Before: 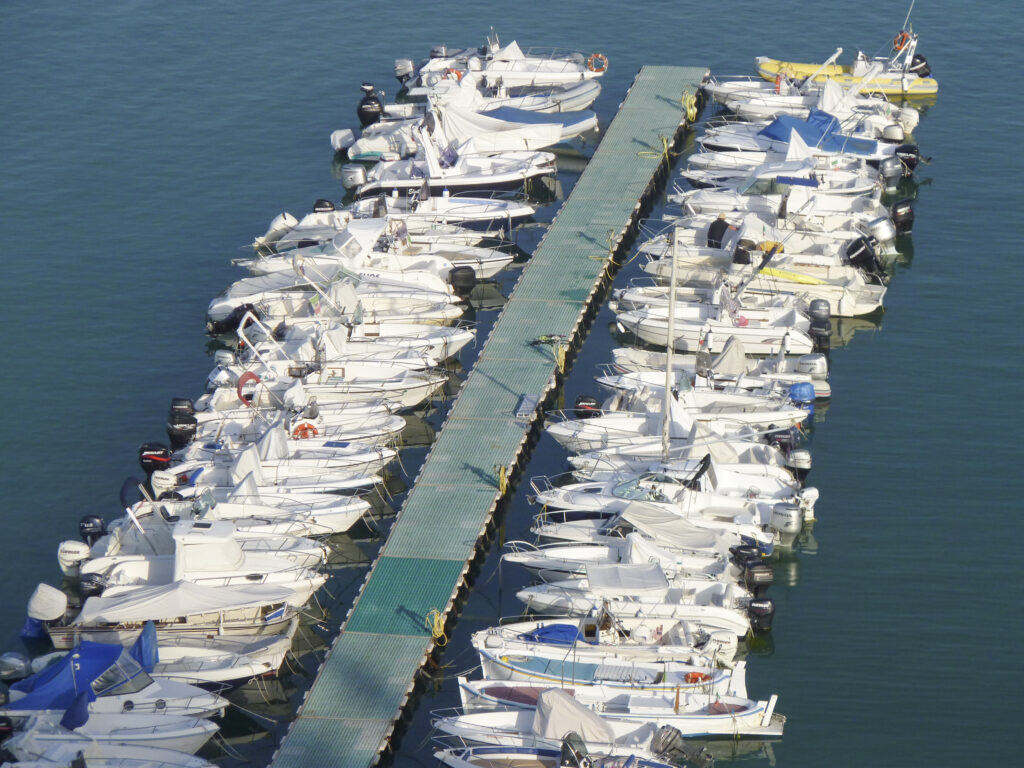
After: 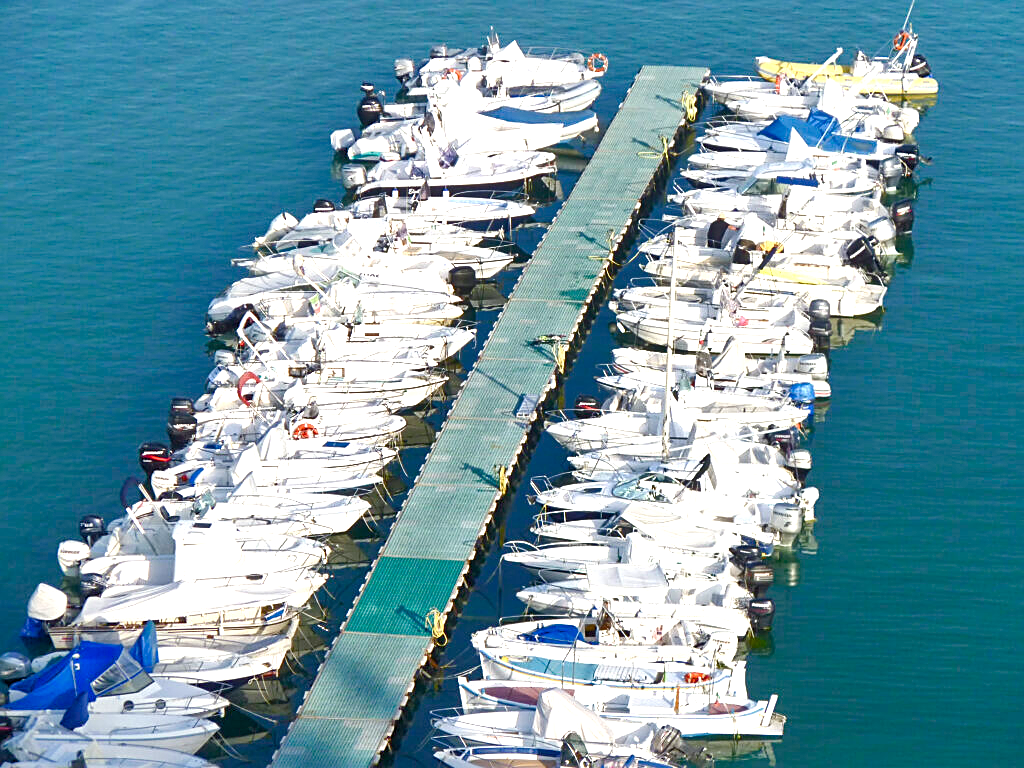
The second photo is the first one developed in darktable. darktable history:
exposure: black level correction 0, exposure 0.845 EV, compensate highlight preservation false
sharpen: amount 0.552
shadows and highlights: soften with gaussian
color balance rgb: perceptual saturation grading › global saturation 39.073%, perceptual saturation grading › highlights -50.497%, perceptual saturation grading › shadows 30.106%
